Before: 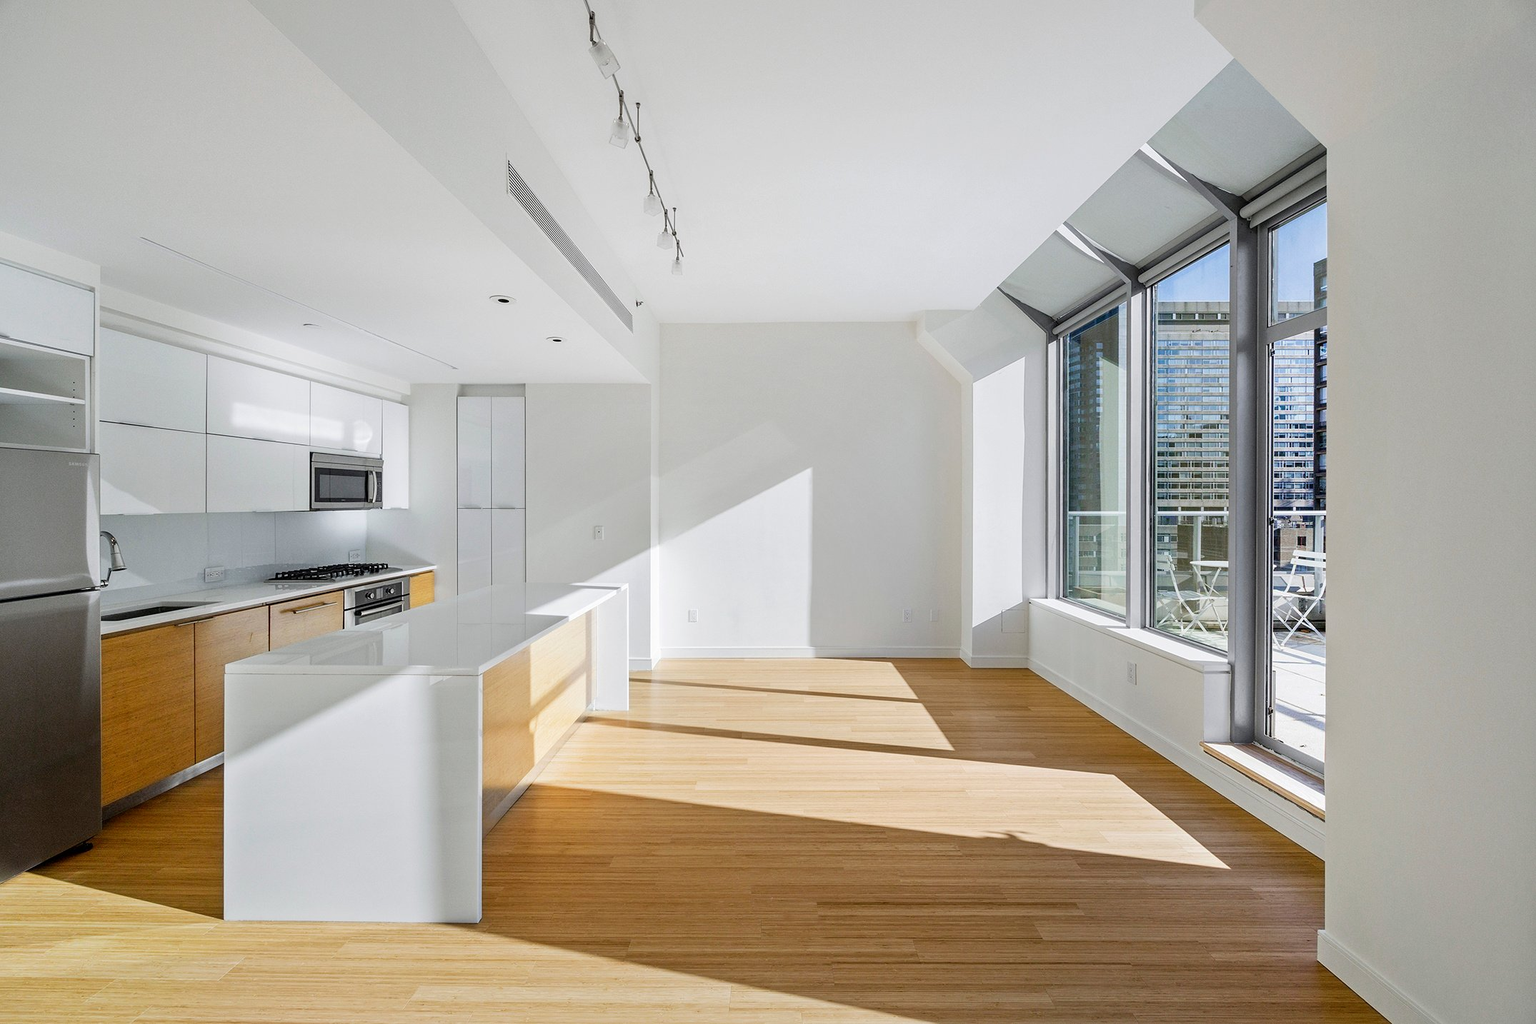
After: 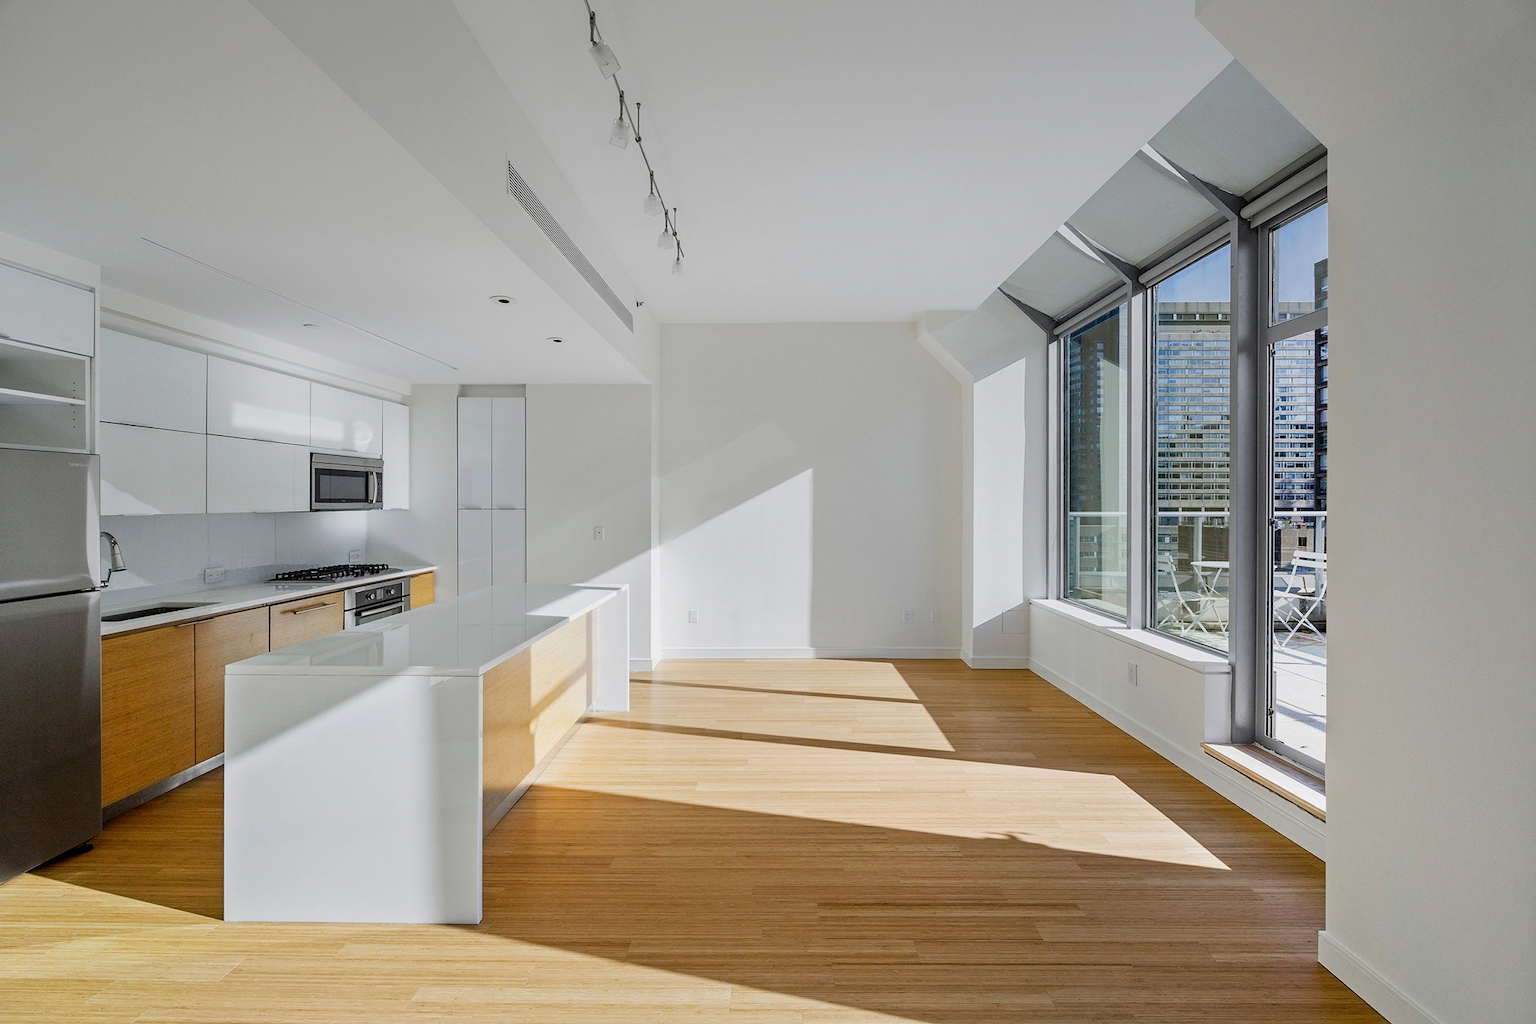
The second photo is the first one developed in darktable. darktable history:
graduated density: on, module defaults
